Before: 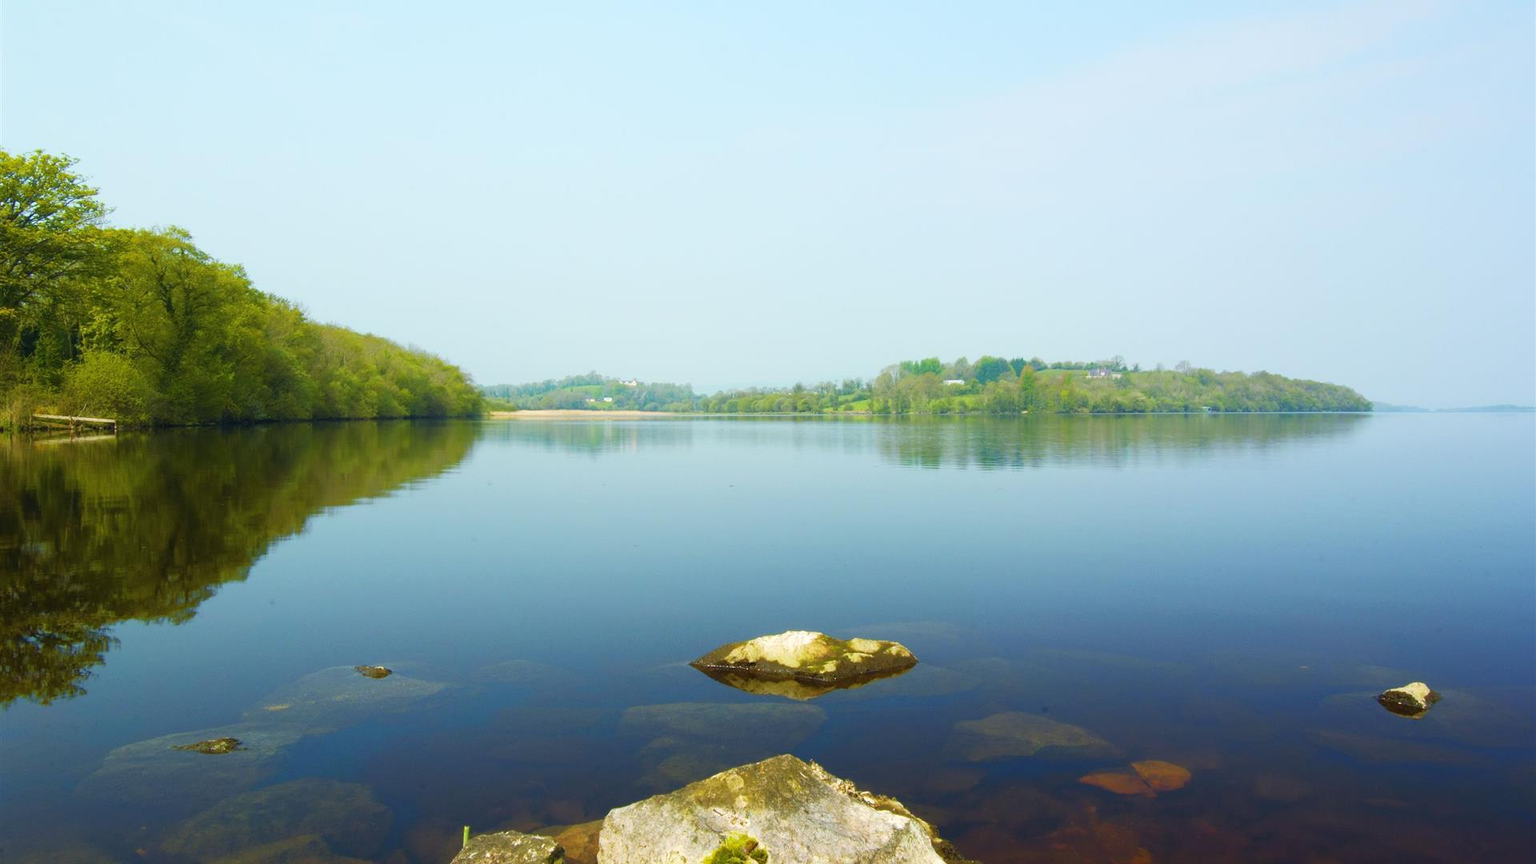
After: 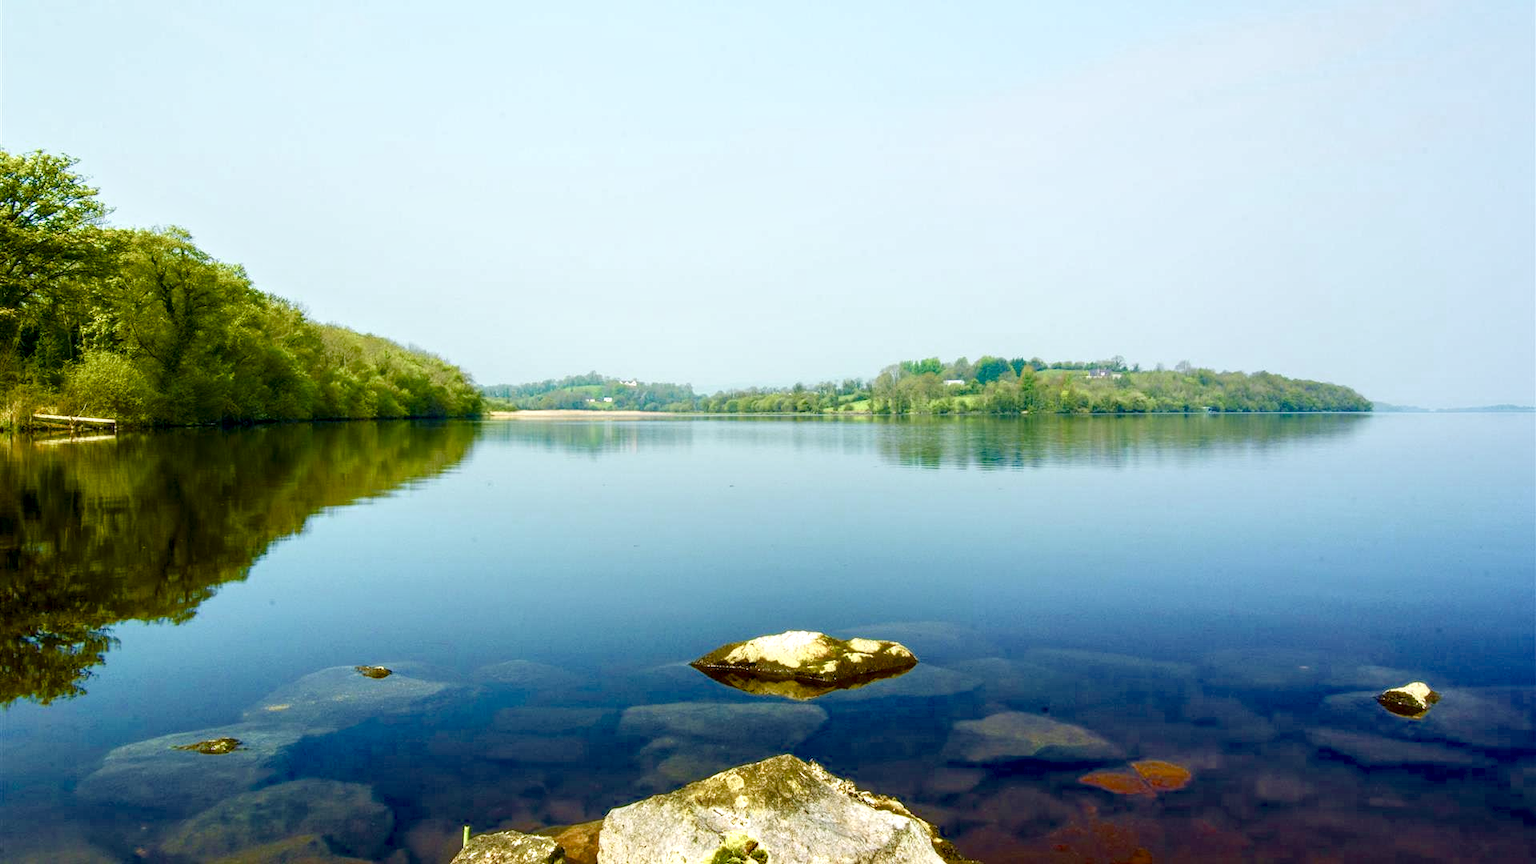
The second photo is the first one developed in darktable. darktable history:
color balance rgb: perceptual saturation grading › global saturation 20%, perceptual saturation grading › highlights -49.071%, perceptual saturation grading › shadows 25.891%, perceptual brilliance grading › mid-tones 10.451%, perceptual brilliance grading › shadows 14.884%, global vibrance 16.157%, saturation formula JzAzBz (2021)
local contrast: highlights 60%, shadows 59%, detail 160%
velvia: strength 14.87%
